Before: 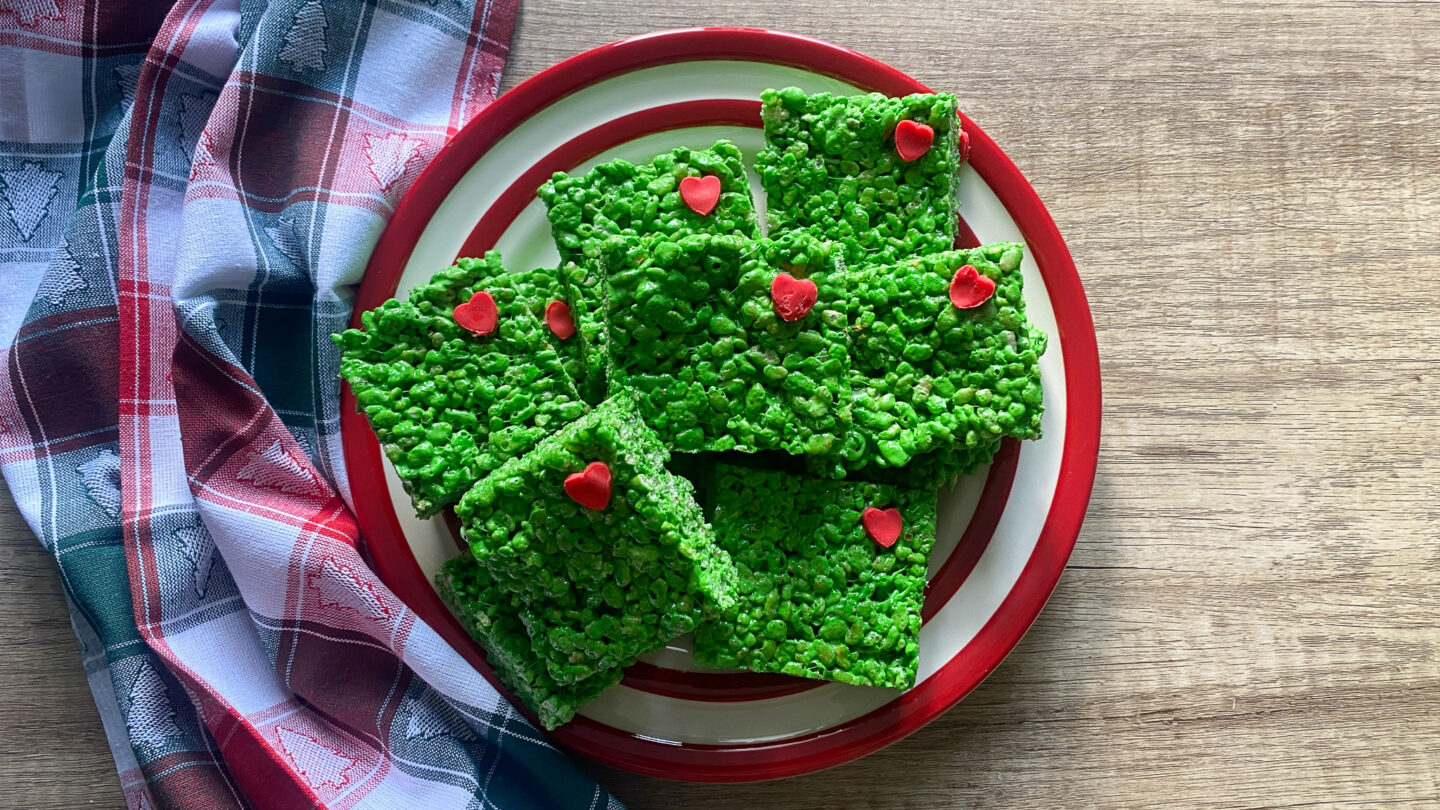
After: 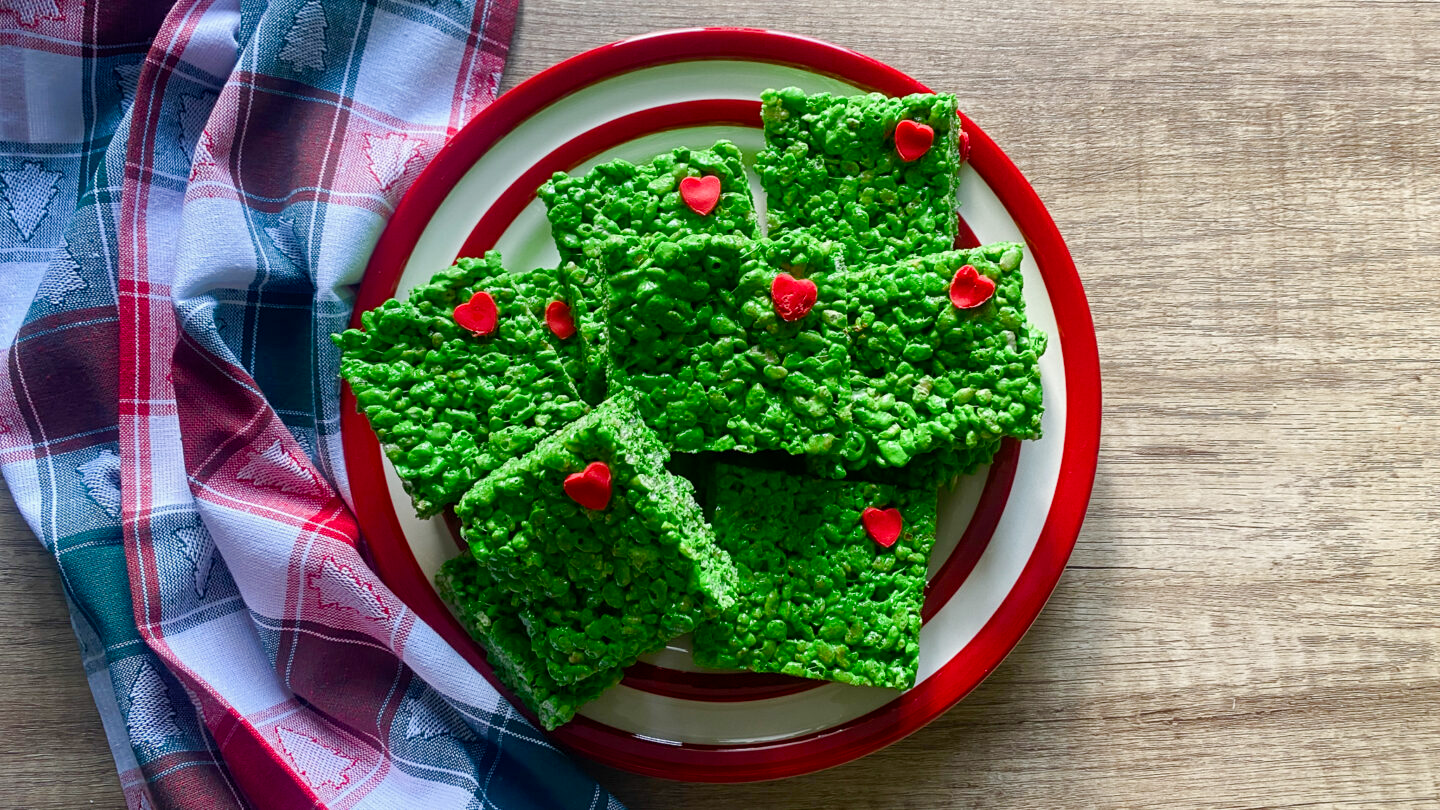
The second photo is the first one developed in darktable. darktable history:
color balance rgb: perceptual saturation grading › global saturation 0.979%, perceptual saturation grading › highlights -17.206%, perceptual saturation grading › mid-tones 33.49%, perceptual saturation grading › shadows 50.509%, global vibrance 9.858%
